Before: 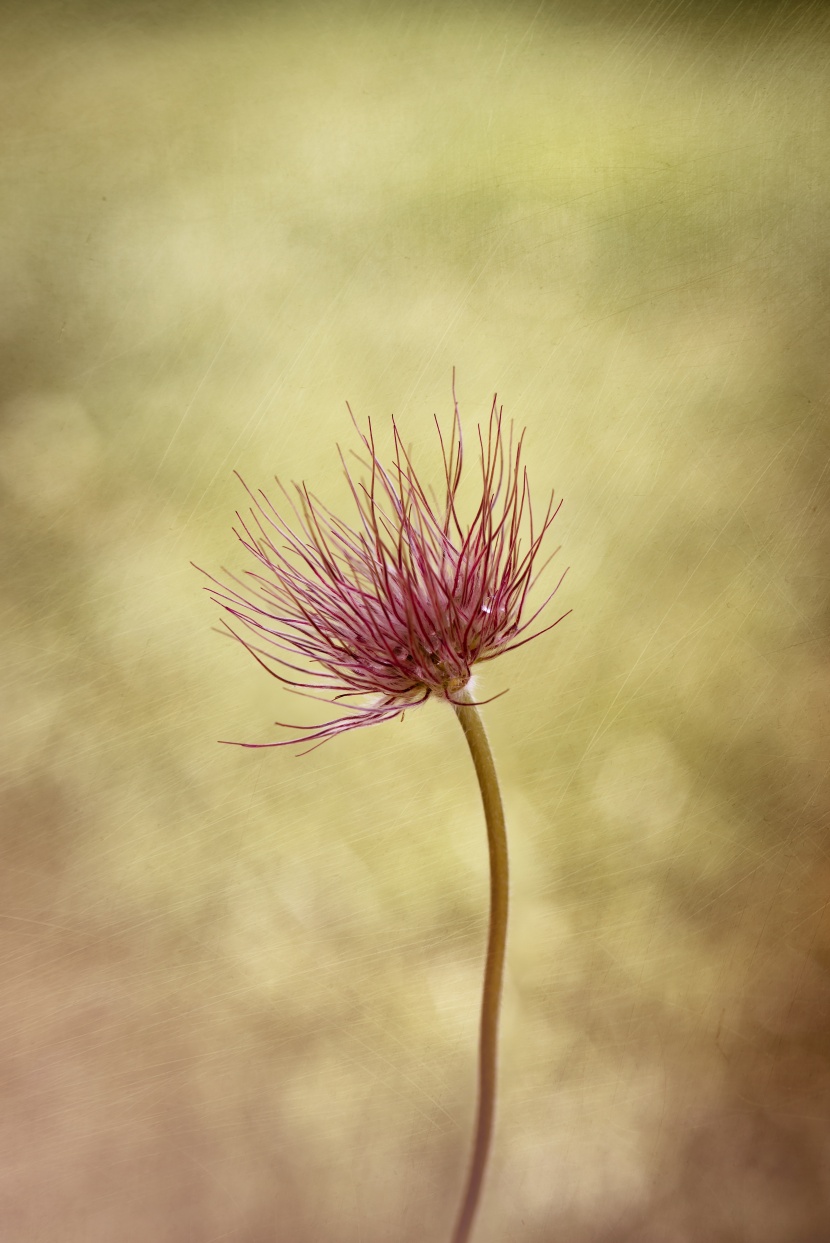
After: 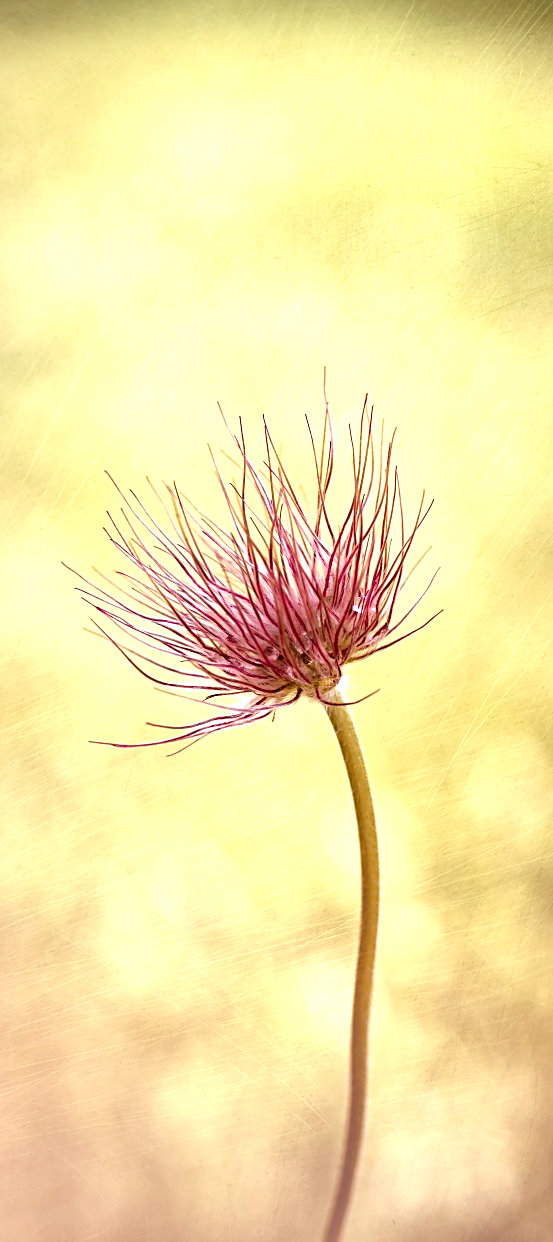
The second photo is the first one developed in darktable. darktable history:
exposure: exposure 1 EV, compensate highlight preservation false
sharpen: on, module defaults
crop and rotate: left 15.546%, right 17.787%
